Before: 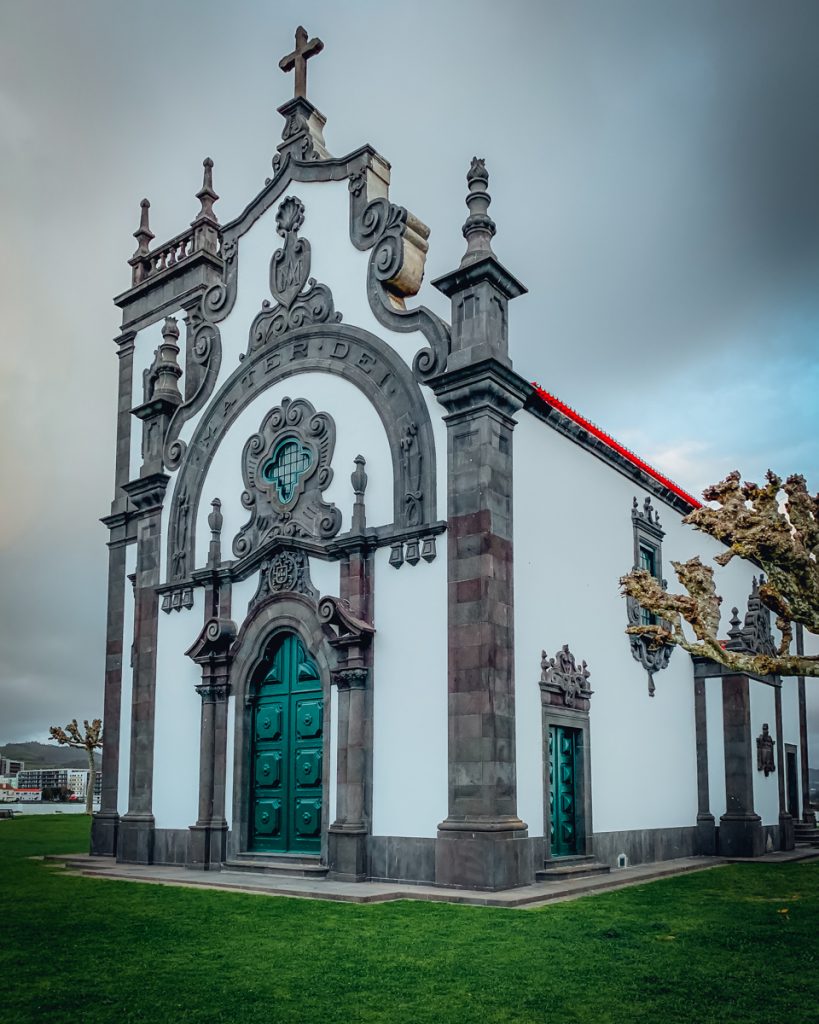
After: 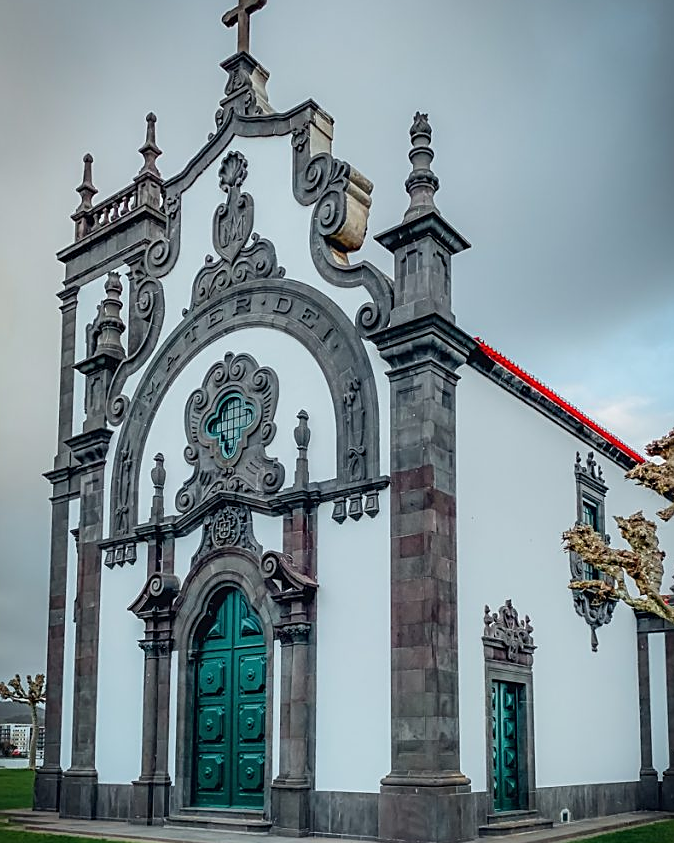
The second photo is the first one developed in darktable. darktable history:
crop and rotate: left 7.072%, top 4.395%, right 10.521%, bottom 13.222%
sharpen: on, module defaults
